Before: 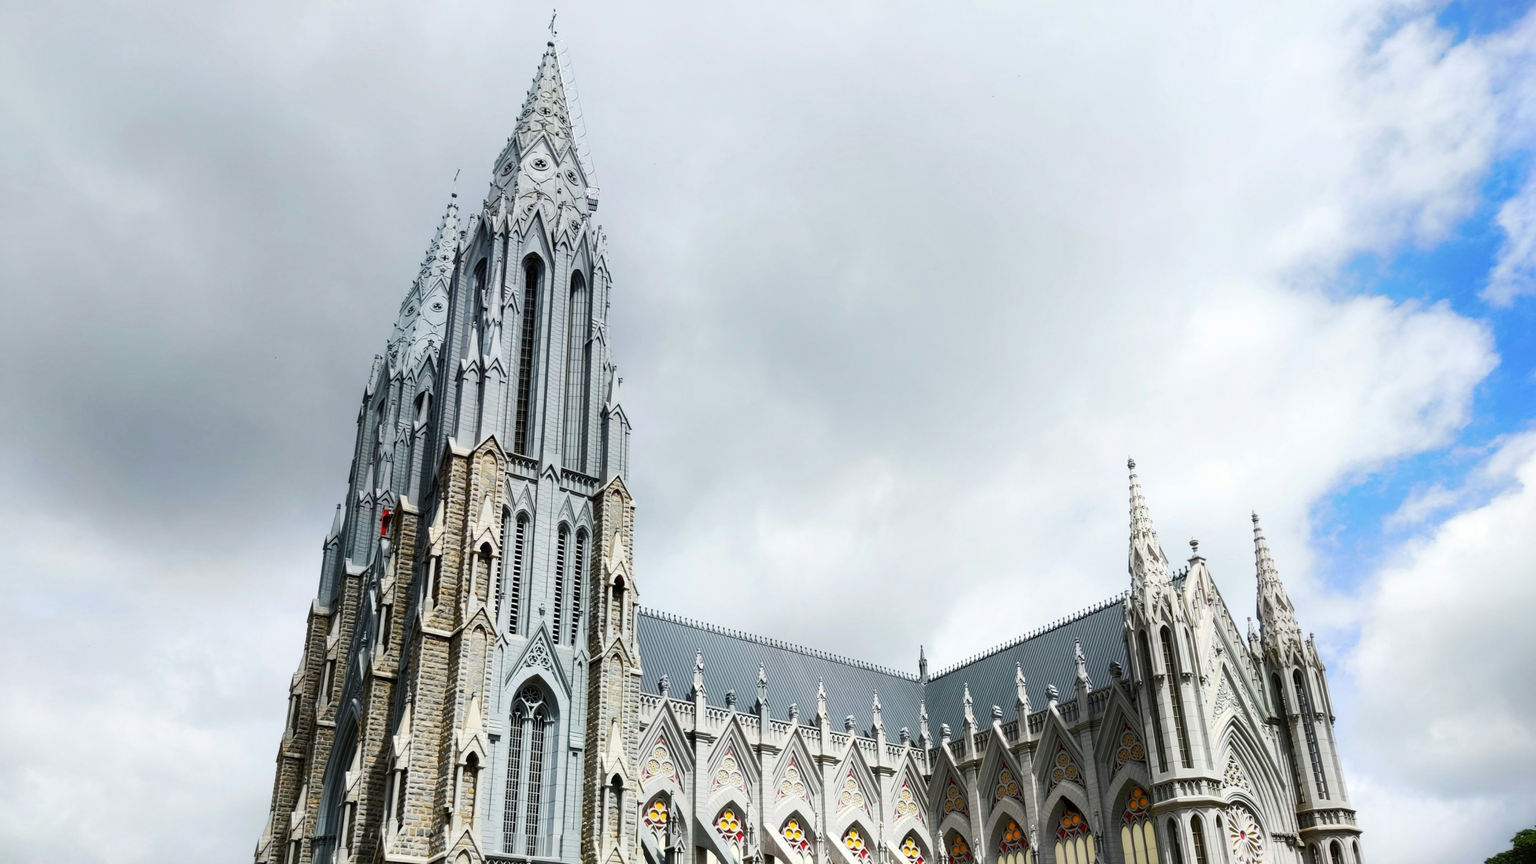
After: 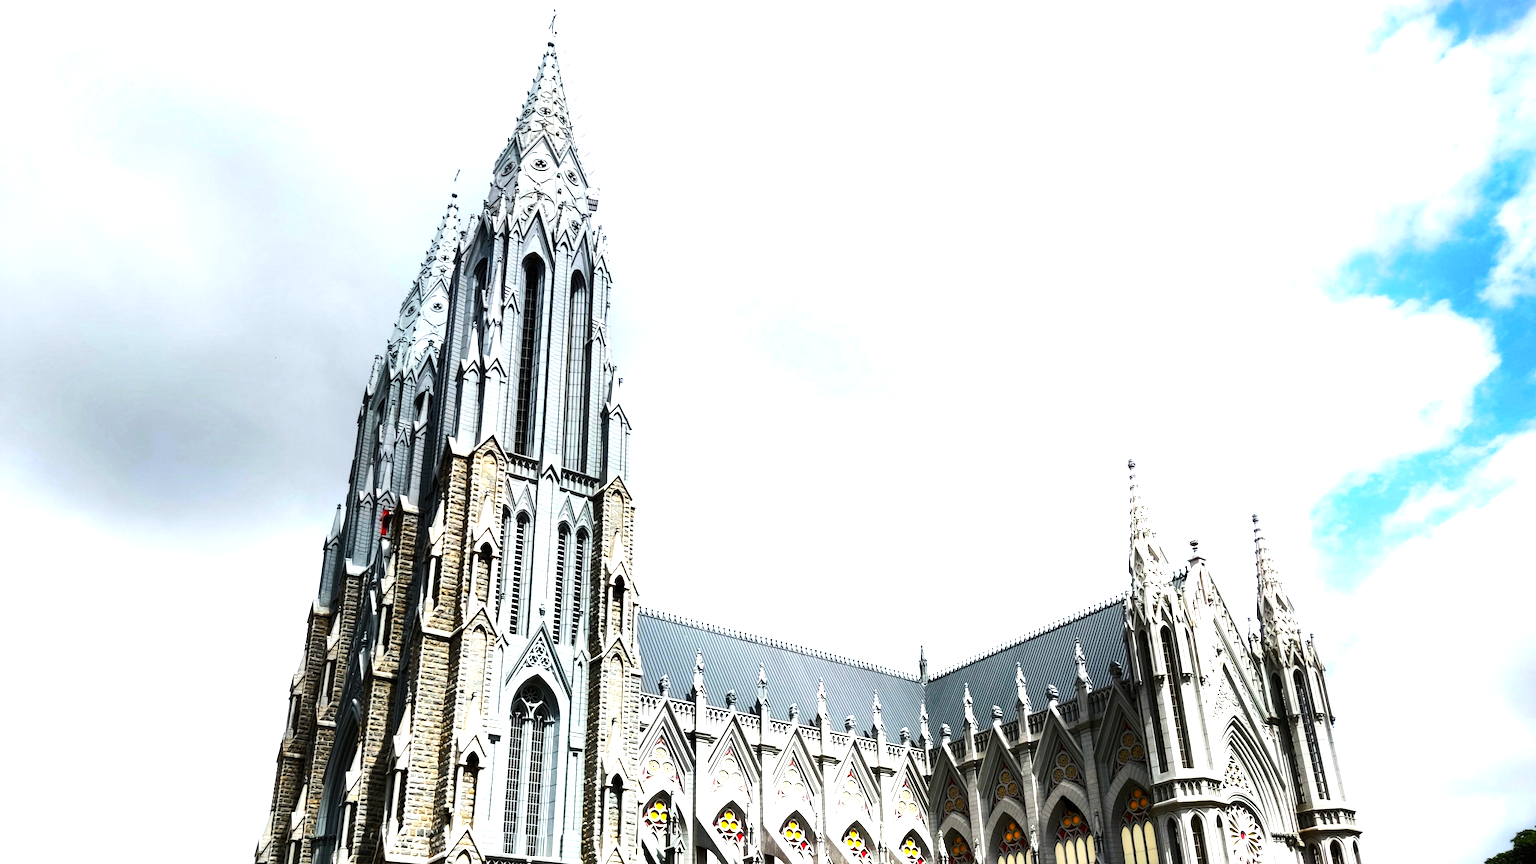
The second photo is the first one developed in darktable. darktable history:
tone equalizer: -8 EV -1.08 EV, -7 EV -1.01 EV, -6 EV -0.867 EV, -5 EV -0.578 EV, -3 EV 0.578 EV, -2 EV 0.867 EV, -1 EV 1.01 EV, +0 EV 1.08 EV, edges refinement/feathering 500, mask exposure compensation -1.57 EV, preserve details no
color balance rgb: perceptual saturation grading › global saturation 10%, global vibrance 10%
